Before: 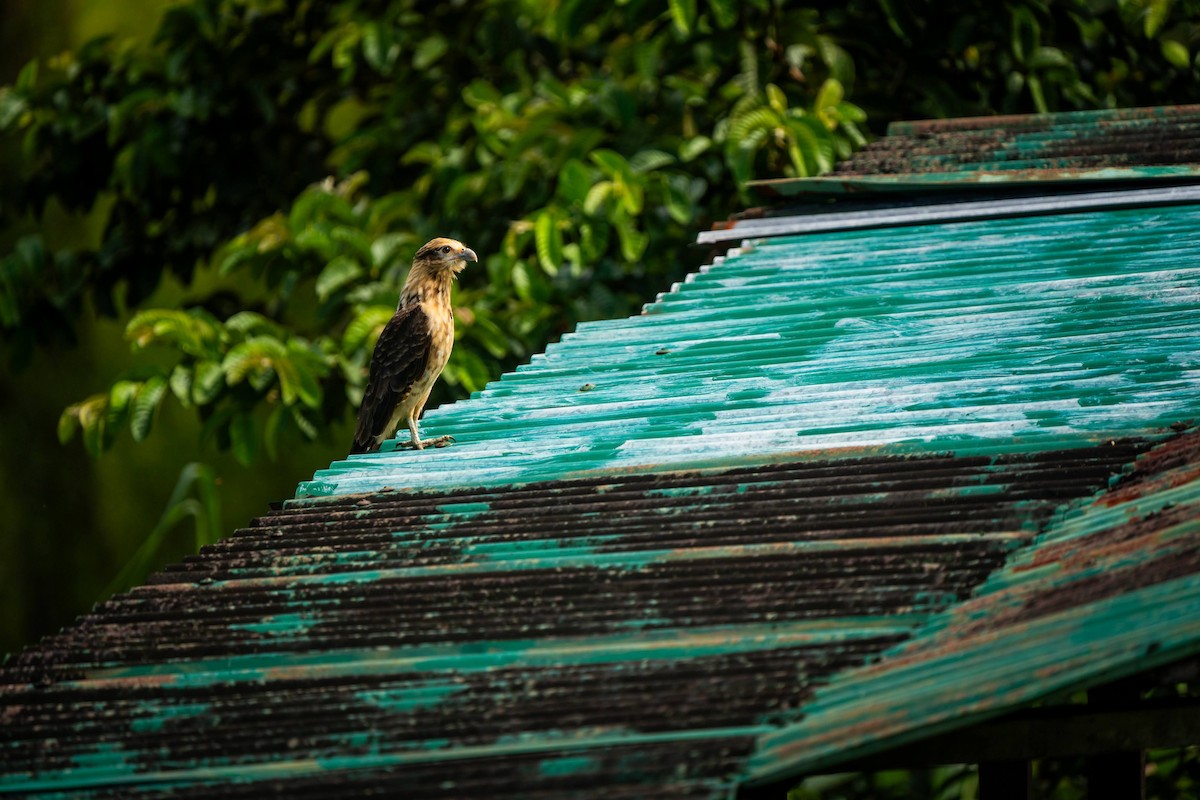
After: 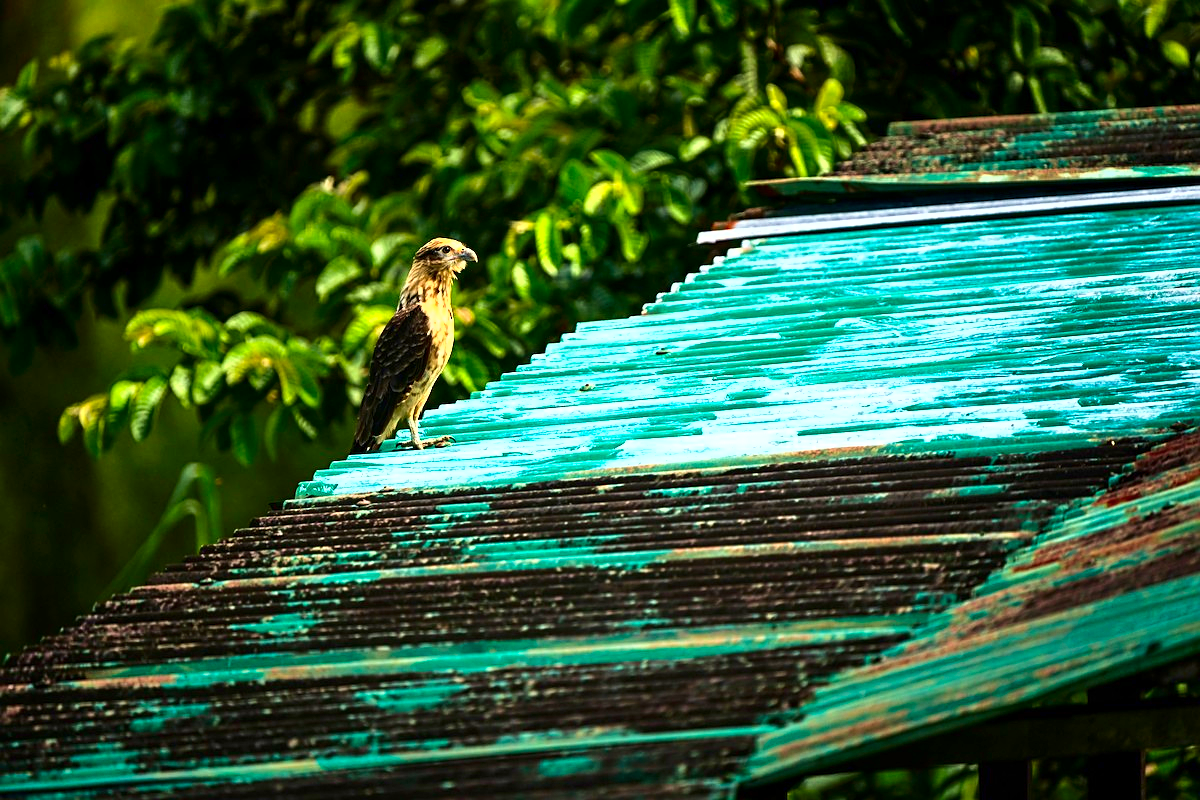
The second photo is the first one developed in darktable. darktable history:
tone equalizer: on, module defaults
contrast equalizer: octaves 7, y [[0.5 ×6], [0.5 ×6], [0.5 ×6], [0, 0.033, 0.067, 0.1, 0.133, 0.167], [0, 0.05, 0.1, 0.15, 0.2, 0.25]], mix -0.313
contrast brightness saturation: contrast 0.117, brightness -0.118, saturation 0.196
shadows and highlights: shadows 36.38, highlights -26.69, soften with gaussian
exposure: black level correction 0, exposure 1.1 EV, compensate highlight preservation false
velvia: on, module defaults
sharpen: on, module defaults
